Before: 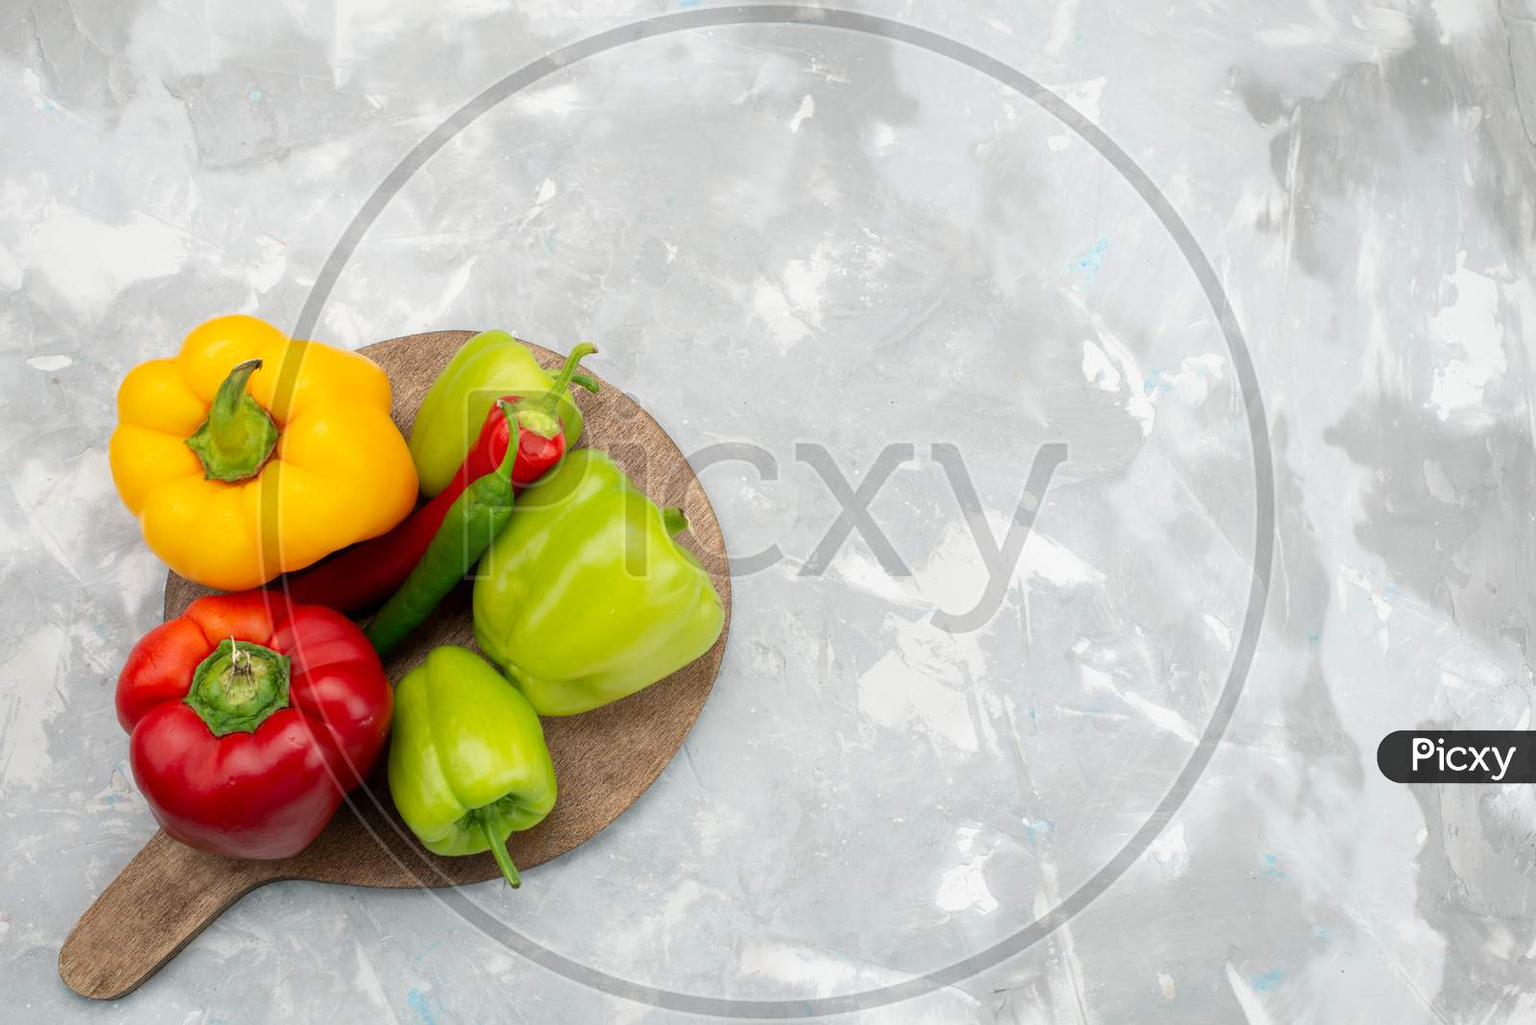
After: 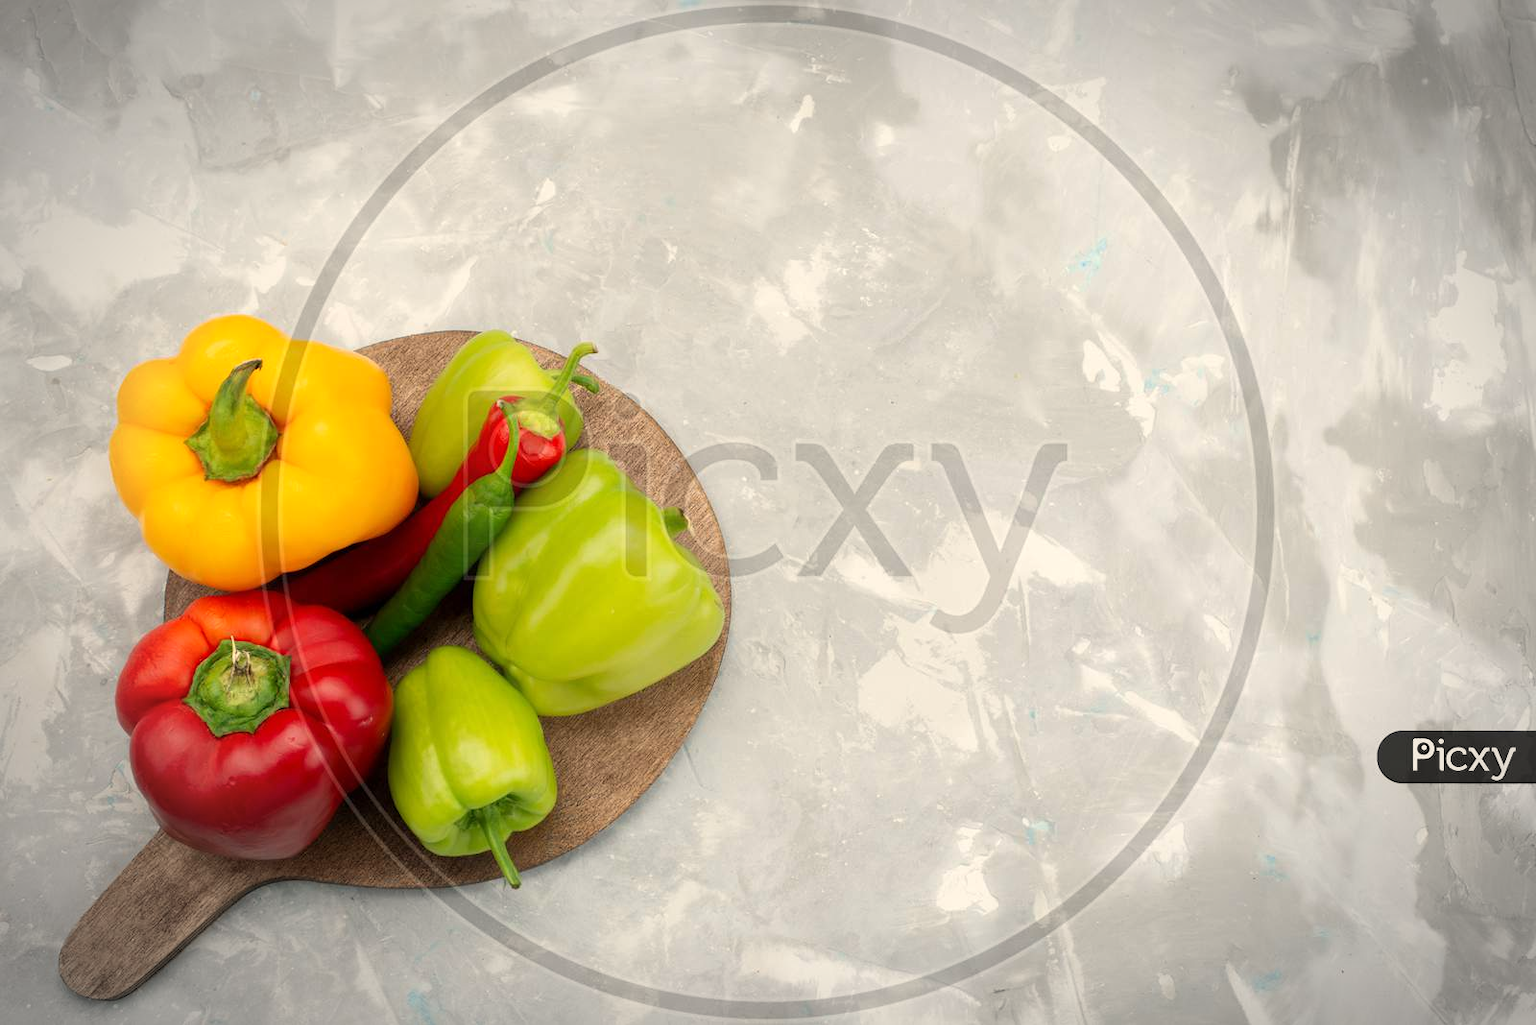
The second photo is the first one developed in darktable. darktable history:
vignetting: automatic ratio true
white balance: red 1.045, blue 0.932
